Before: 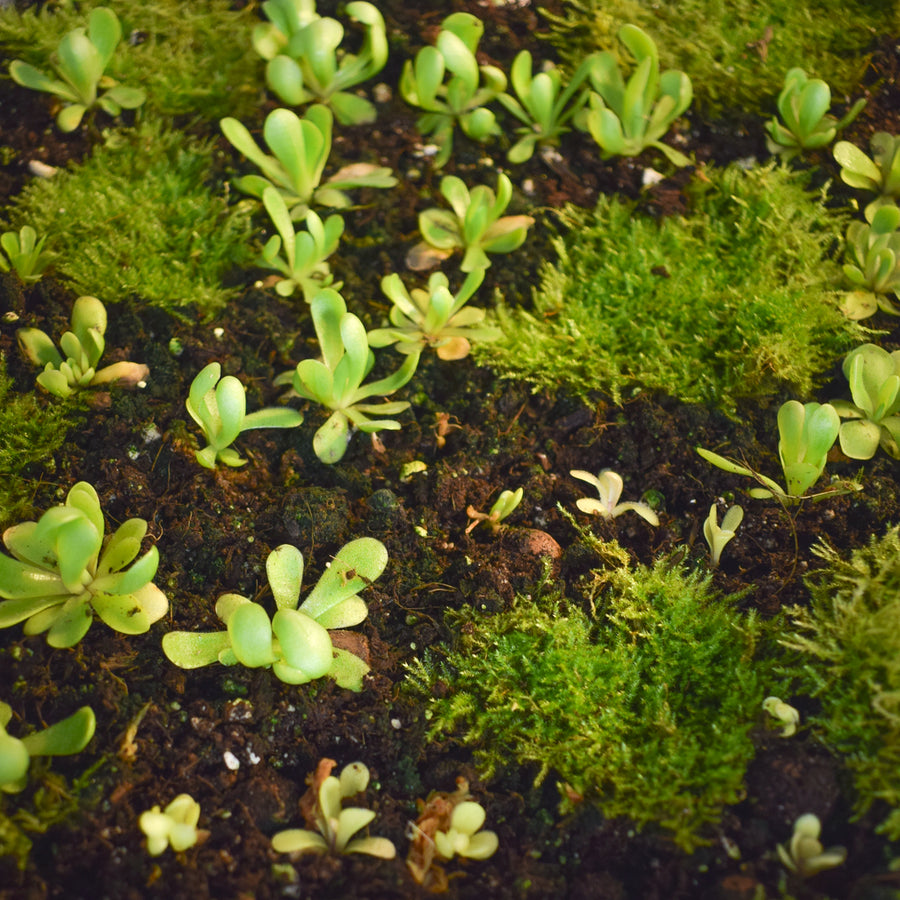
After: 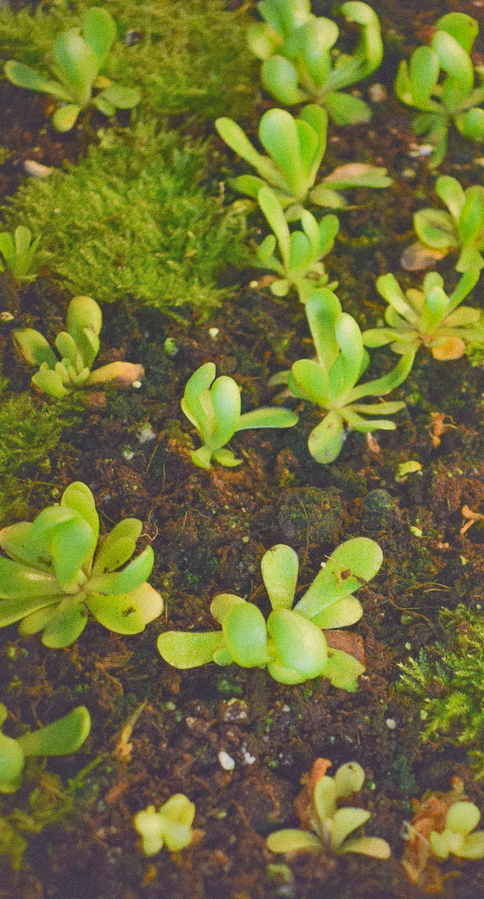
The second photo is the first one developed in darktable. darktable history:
tone curve: curves: ch0 [(0, 0.172) (1, 0.91)], color space Lab, independent channels, preserve colors none
crop: left 0.587%, right 45.588%, bottom 0.086%
local contrast: mode bilateral grid, contrast 20, coarseness 50, detail 130%, midtone range 0.2
shadows and highlights: on, module defaults
haze removal: compatibility mode true, adaptive false
grain: on, module defaults
